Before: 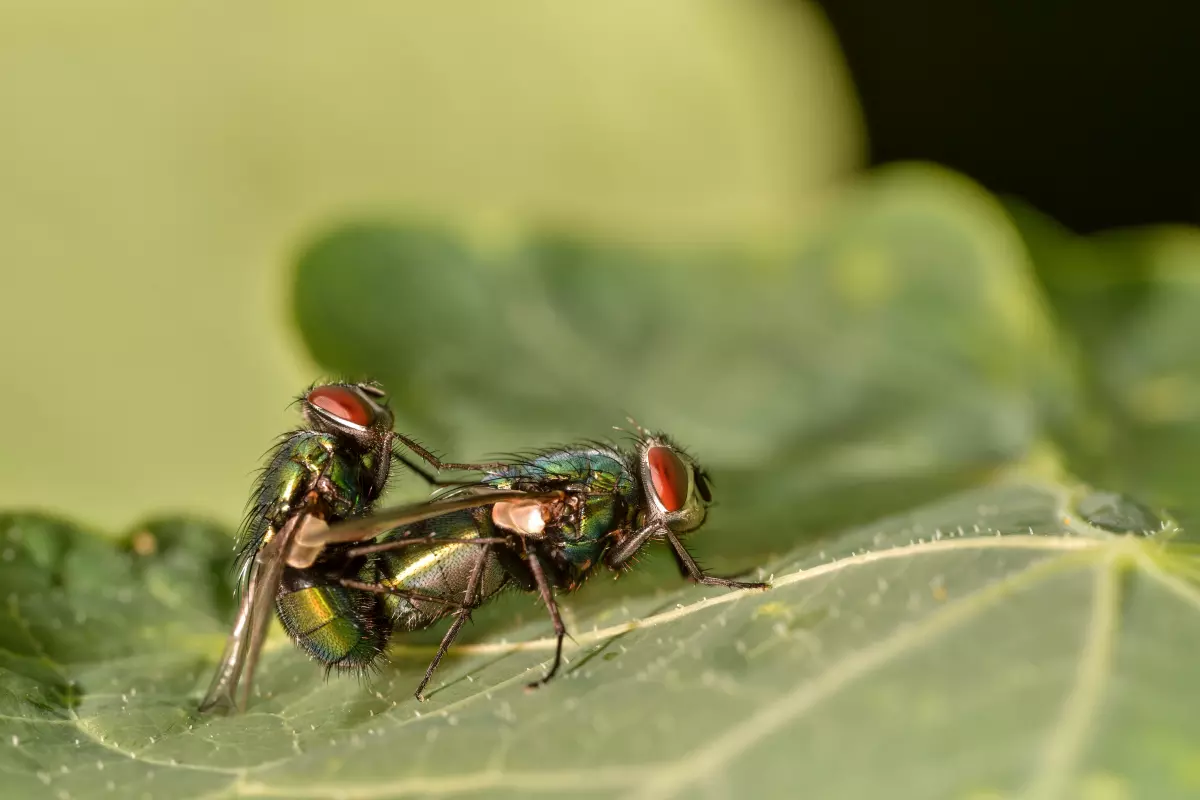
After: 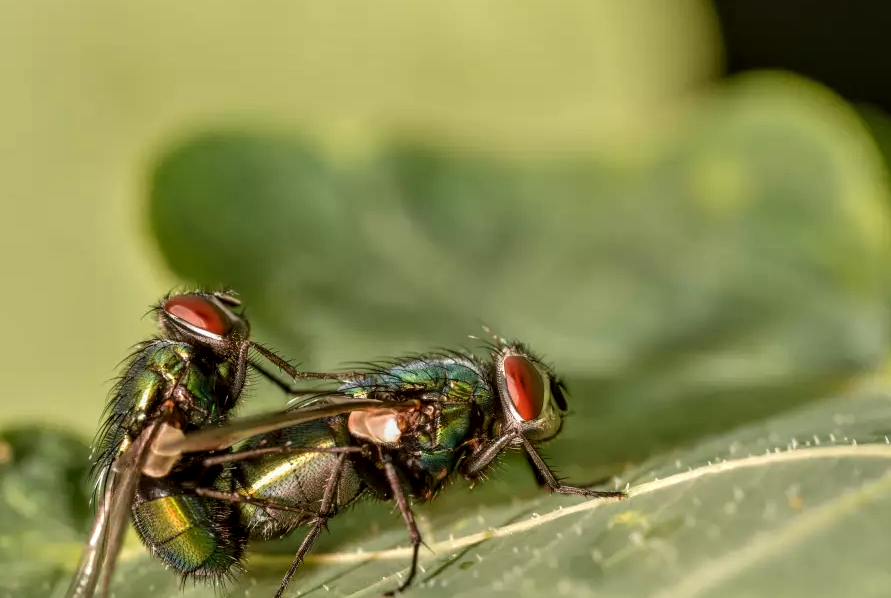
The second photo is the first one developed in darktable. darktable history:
crop and rotate: left 12.003%, top 11.438%, right 13.698%, bottom 13.759%
local contrast: on, module defaults
